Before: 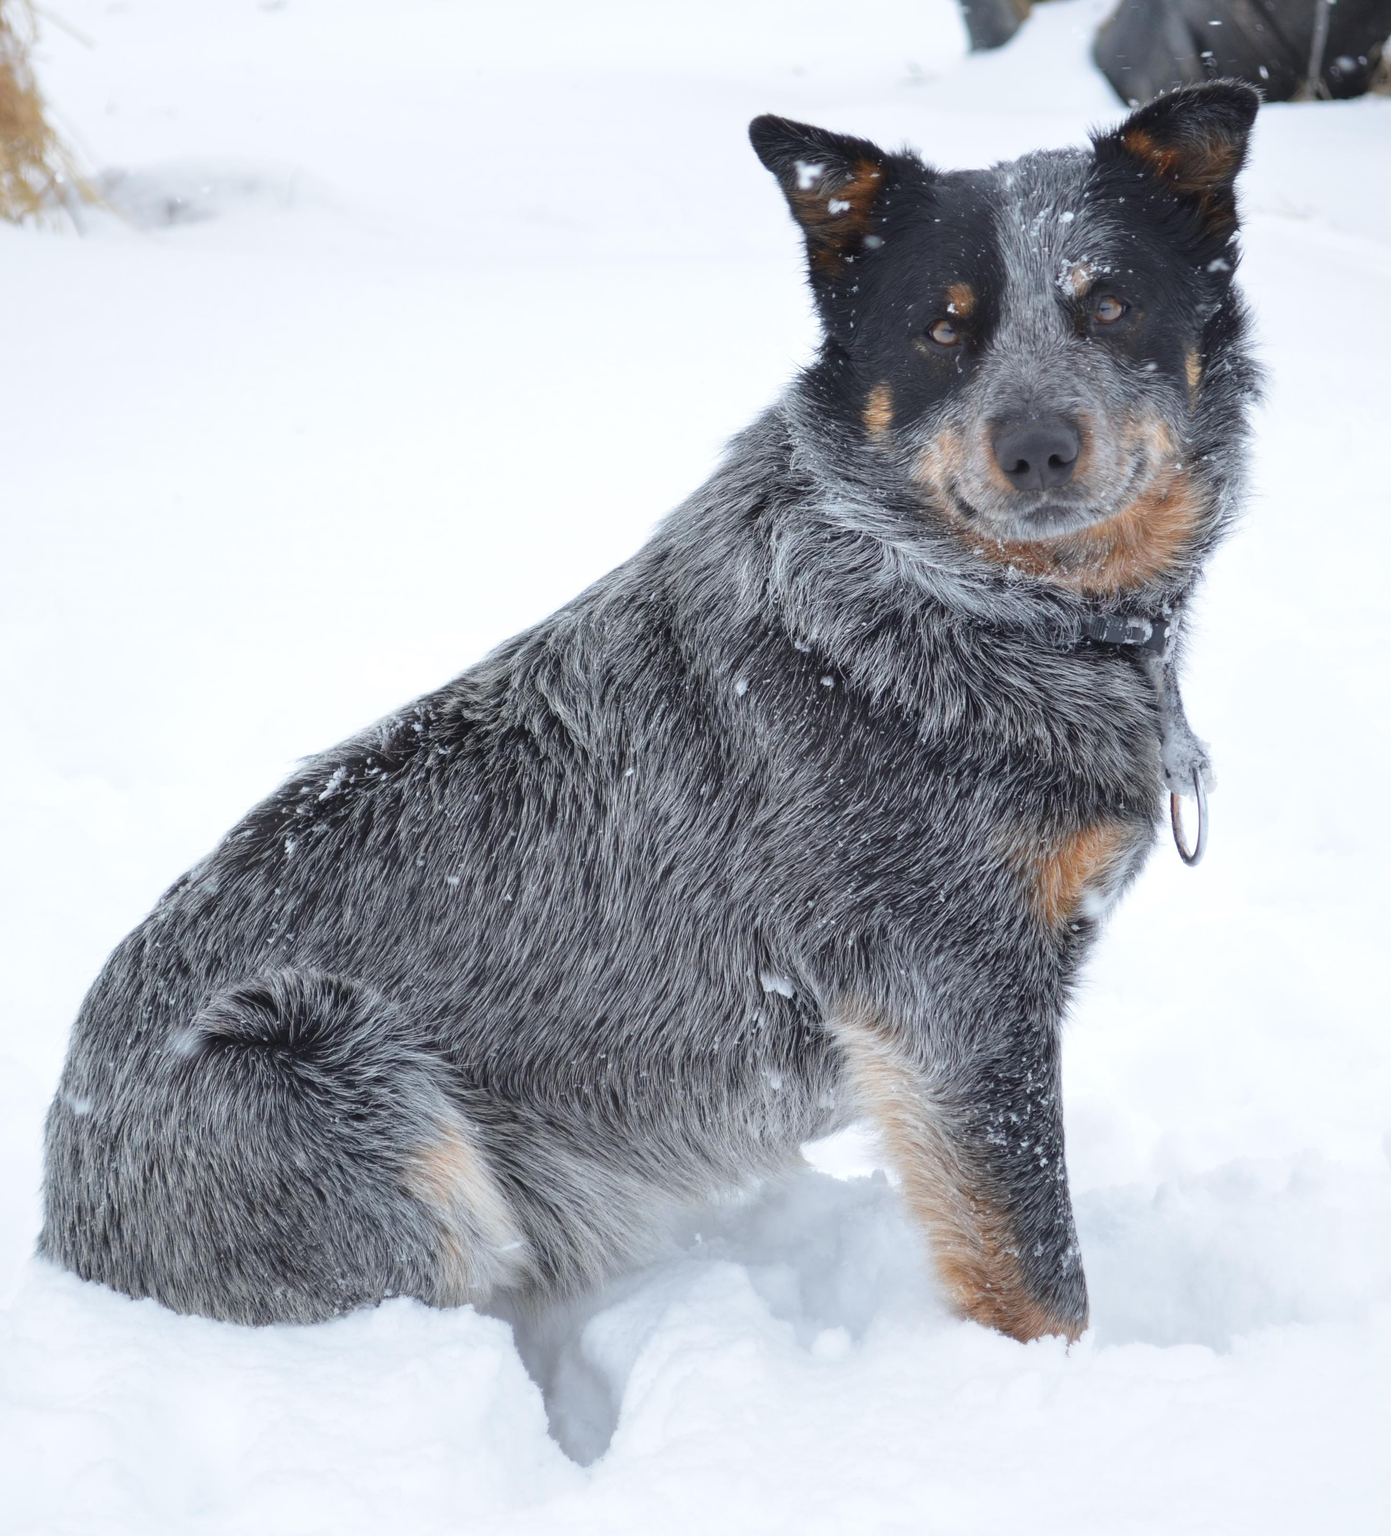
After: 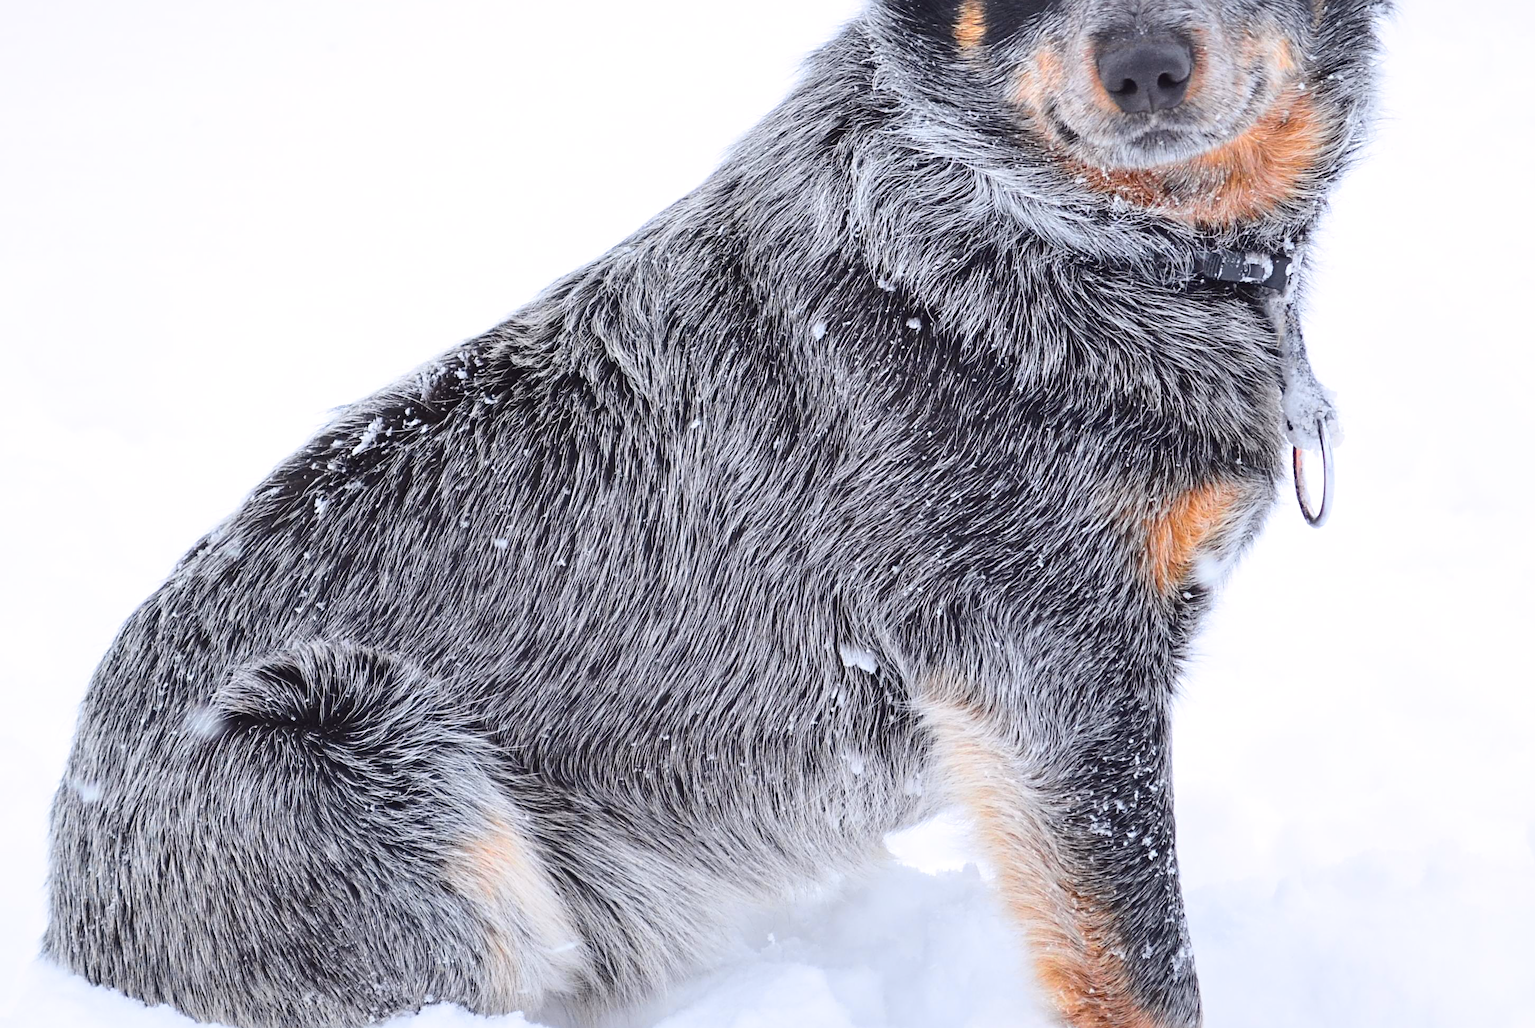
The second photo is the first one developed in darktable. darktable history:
tone curve: curves: ch0 [(0, 0.023) (0.103, 0.087) (0.295, 0.297) (0.445, 0.531) (0.553, 0.665) (0.735, 0.843) (0.994, 1)]; ch1 [(0, 0) (0.414, 0.395) (0.447, 0.447) (0.485, 0.495) (0.512, 0.523) (0.542, 0.581) (0.581, 0.632) (0.646, 0.715) (1, 1)]; ch2 [(0, 0) (0.369, 0.388) (0.449, 0.431) (0.478, 0.471) (0.516, 0.517) (0.579, 0.624) (0.674, 0.775) (1, 1)], color space Lab, independent channels, preserve colors none
sharpen: radius 3.979
crop and rotate: top 25.289%, bottom 14.017%
